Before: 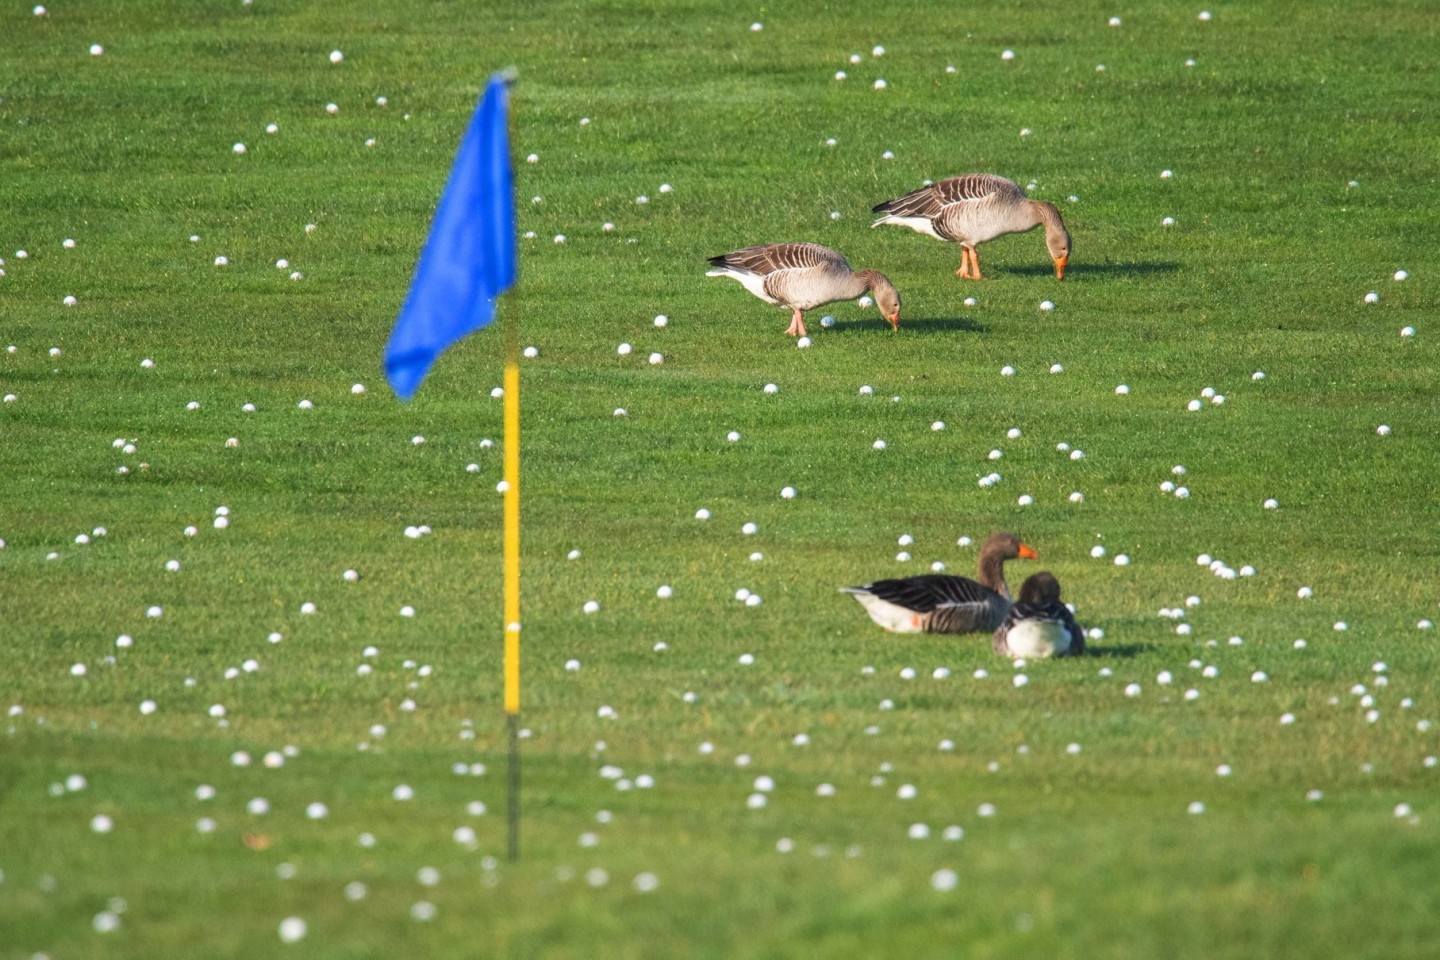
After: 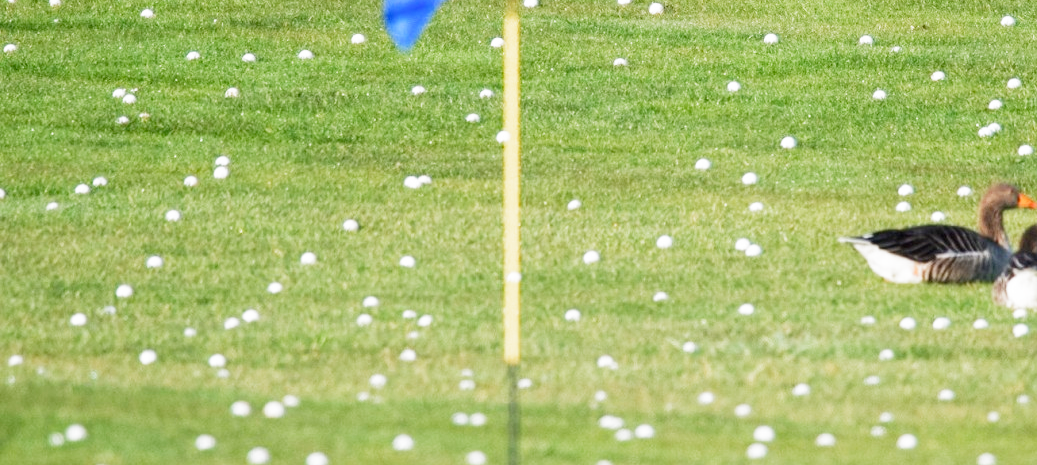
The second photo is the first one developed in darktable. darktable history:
filmic rgb: middle gray luminance 9.23%, black relative exposure -10.55 EV, white relative exposure 3.45 EV, threshold 6 EV, target black luminance 0%, hardness 5.98, latitude 59.69%, contrast 1.087, highlights saturation mix 5%, shadows ↔ highlights balance 29.23%, add noise in highlights 0, preserve chrominance no, color science v3 (2019), use custom middle-gray values true, iterations of high-quality reconstruction 0, contrast in highlights soft, enable highlight reconstruction true
crop: top 36.498%, right 27.964%, bottom 14.995%
